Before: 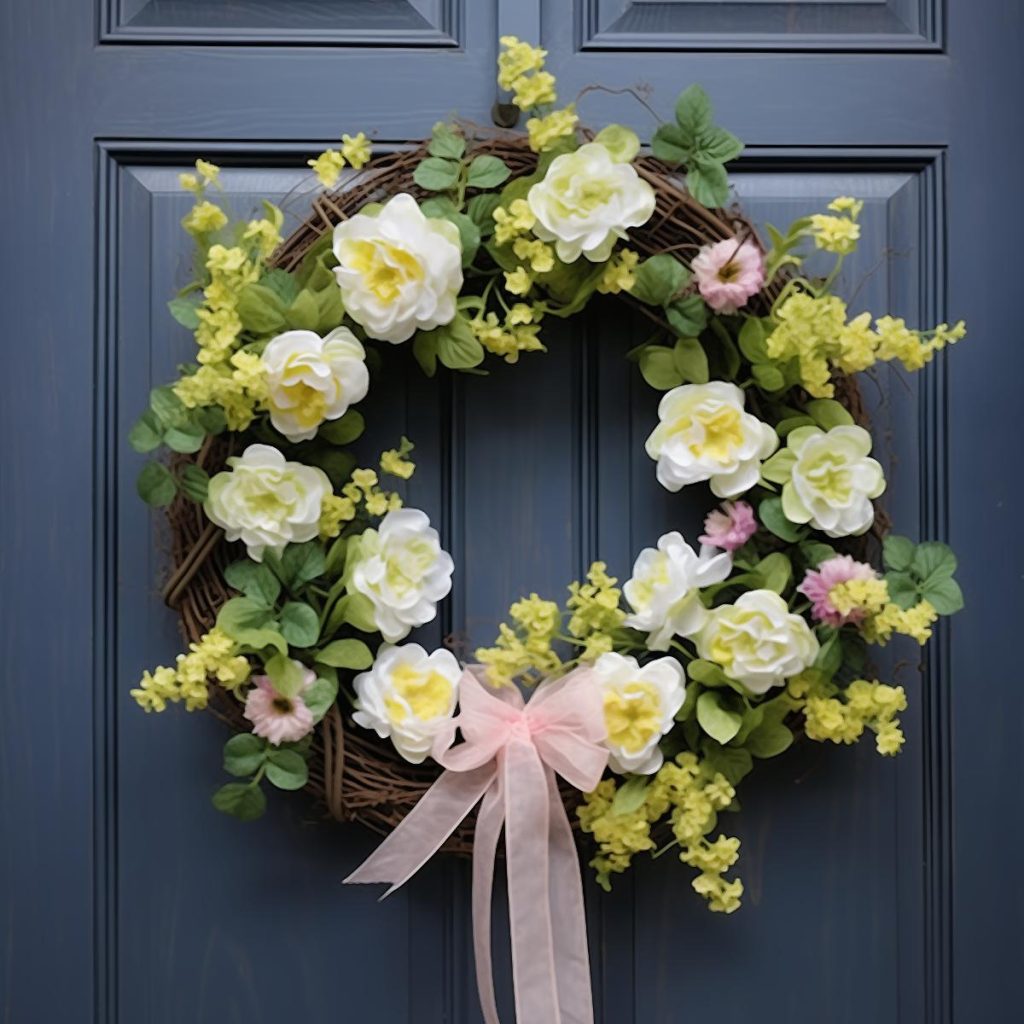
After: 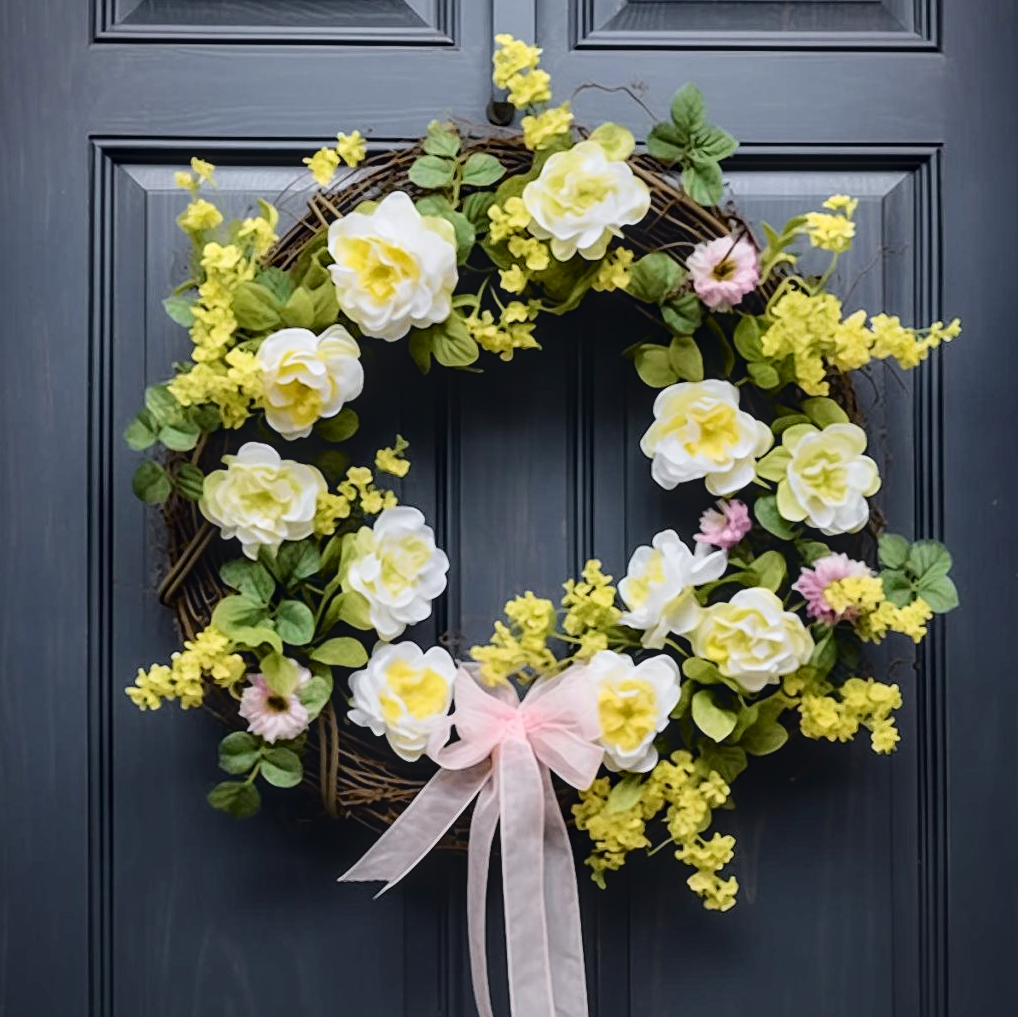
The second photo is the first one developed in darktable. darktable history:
tone curve: curves: ch0 [(0, 0.023) (0.104, 0.058) (0.21, 0.162) (0.469, 0.524) (0.579, 0.65) (0.725, 0.8) (0.858, 0.903) (1, 0.974)]; ch1 [(0, 0) (0.414, 0.395) (0.447, 0.447) (0.502, 0.501) (0.521, 0.512) (0.566, 0.566) (0.618, 0.61) (0.654, 0.642) (1, 1)]; ch2 [(0, 0) (0.369, 0.388) (0.437, 0.453) (0.492, 0.485) (0.524, 0.508) (0.553, 0.566) (0.583, 0.608) (1, 1)], color space Lab, independent channels, preserve colors none
sharpen: amount 0.213
crop and rotate: left 0.562%, top 0.196%, bottom 0.394%
local contrast: on, module defaults
